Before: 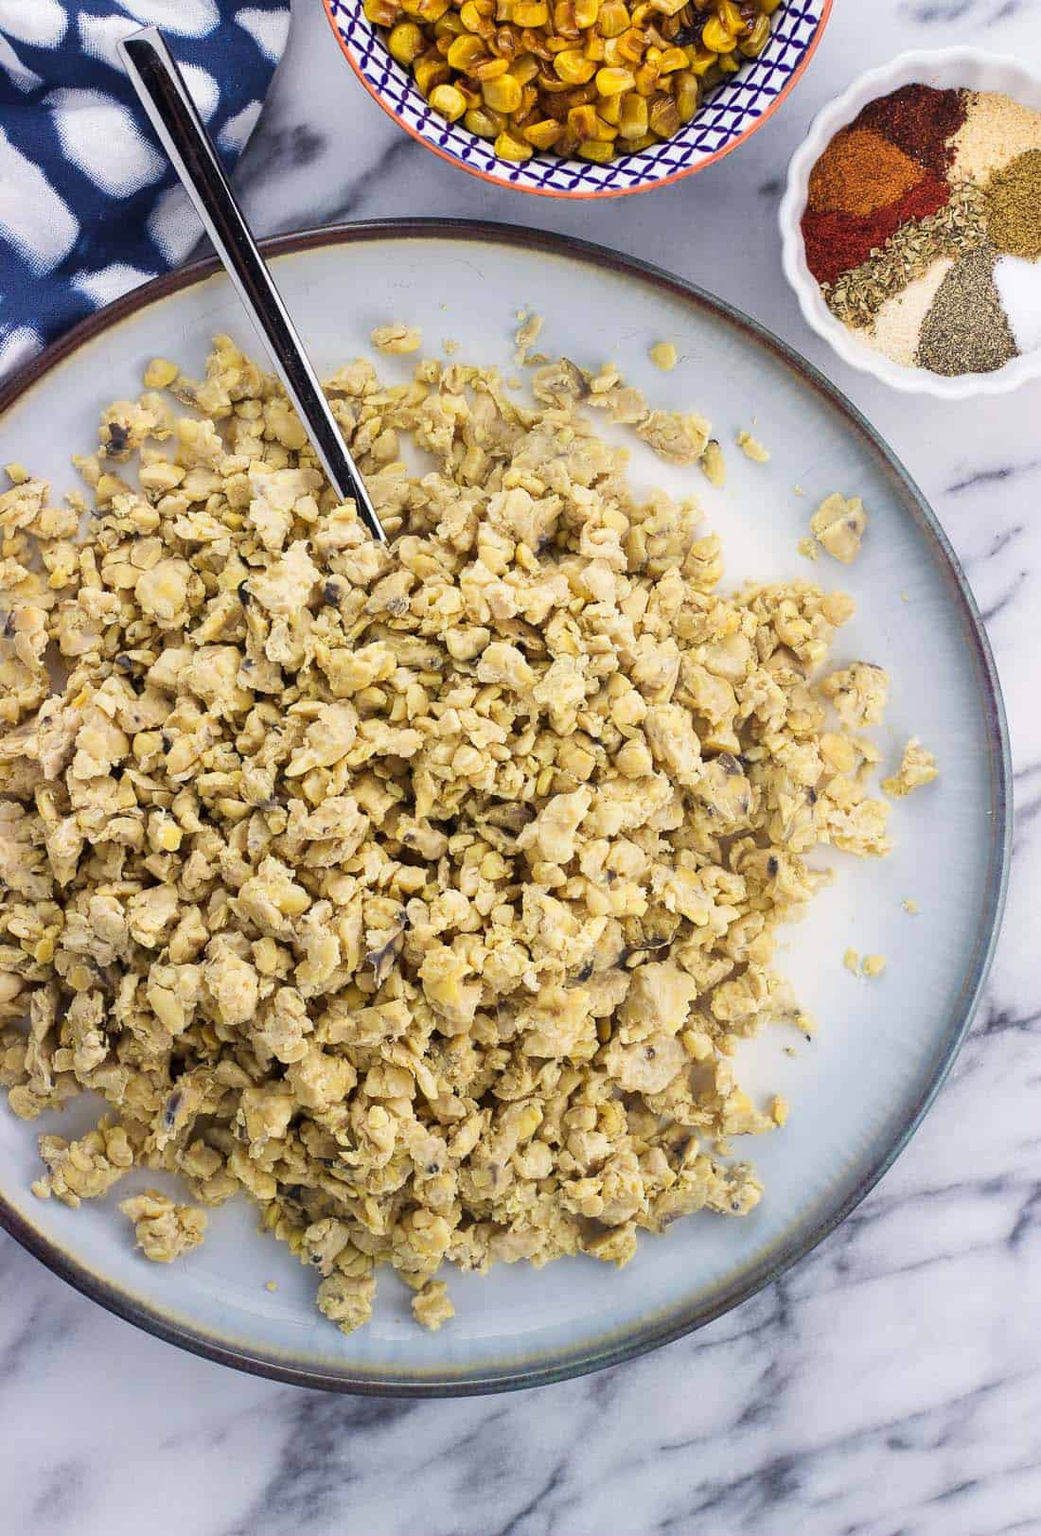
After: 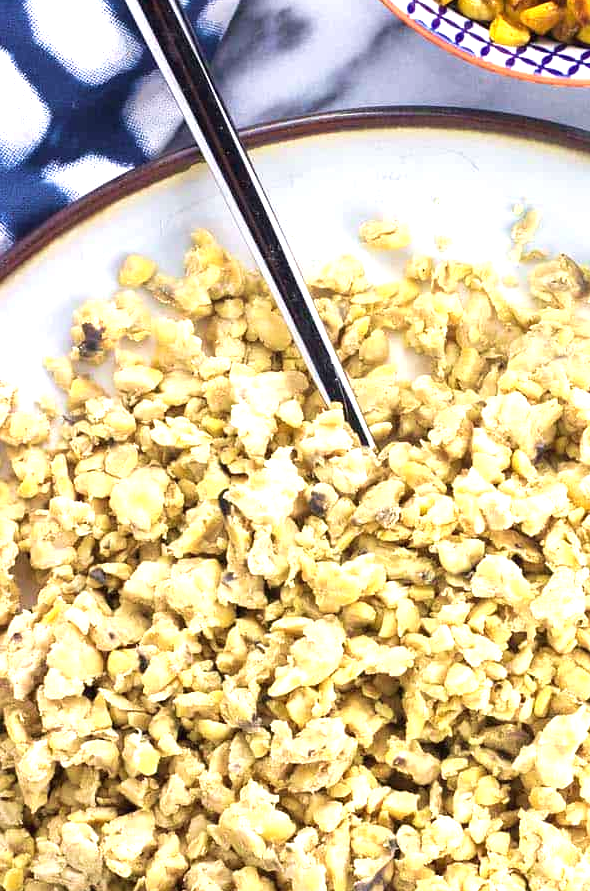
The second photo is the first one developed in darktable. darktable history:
exposure: black level correction 0, exposure 0.9 EV, compensate highlight preservation false
crop and rotate: left 3.07%, top 7.664%, right 43.287%, bottom 37.383%
velvia: on, module defaults
